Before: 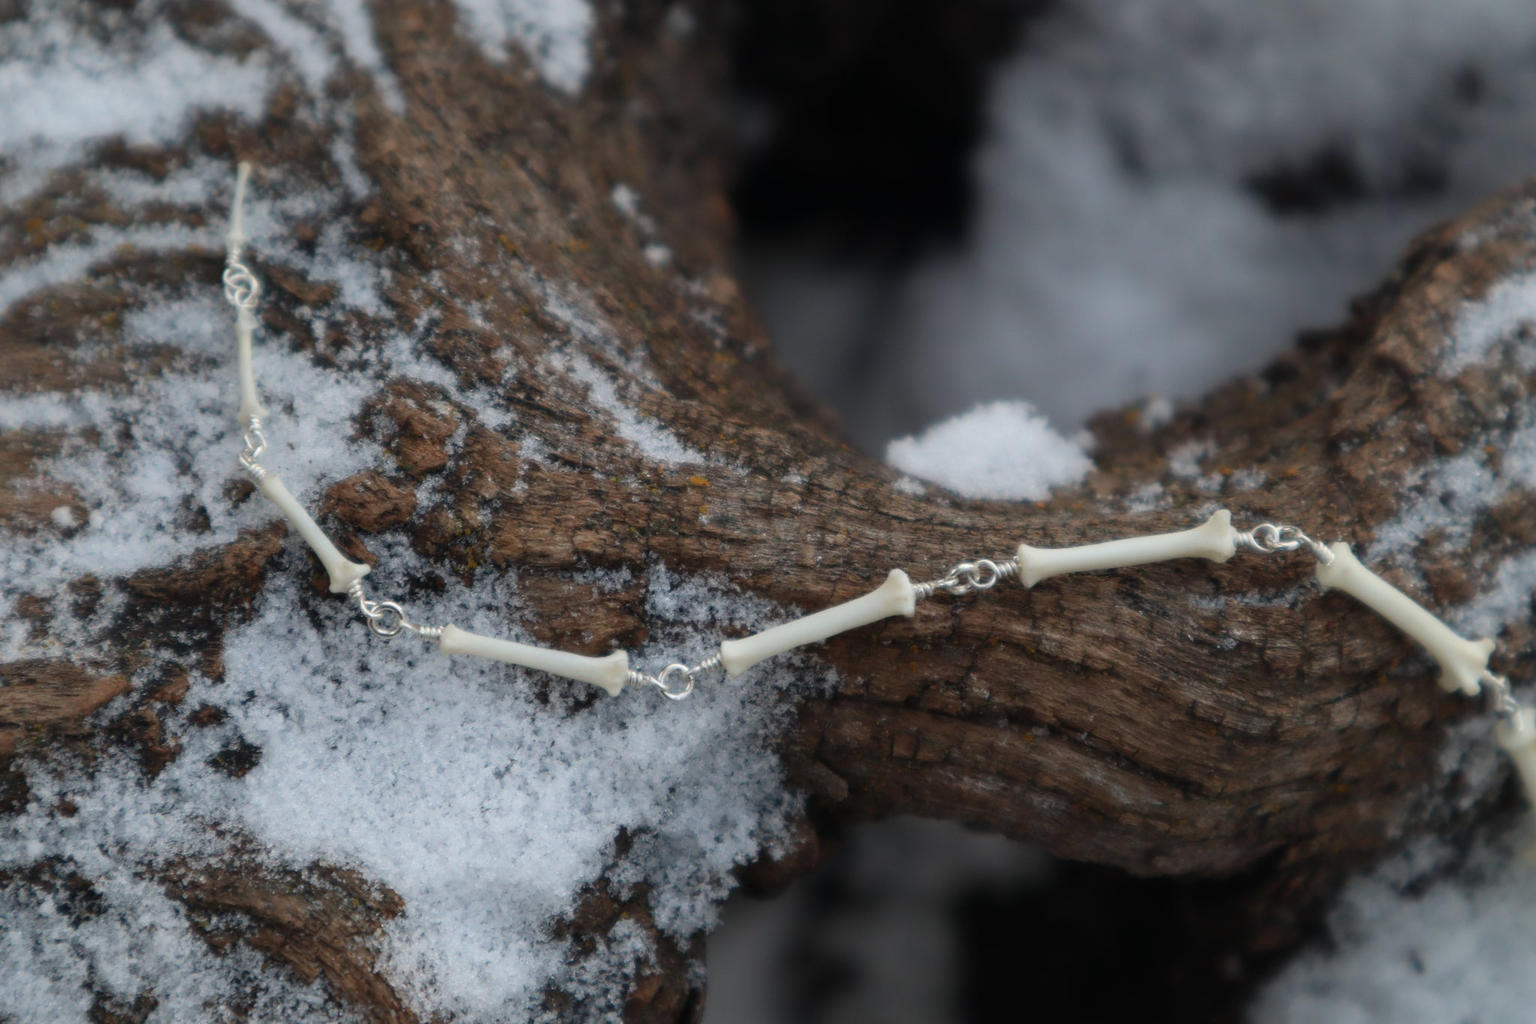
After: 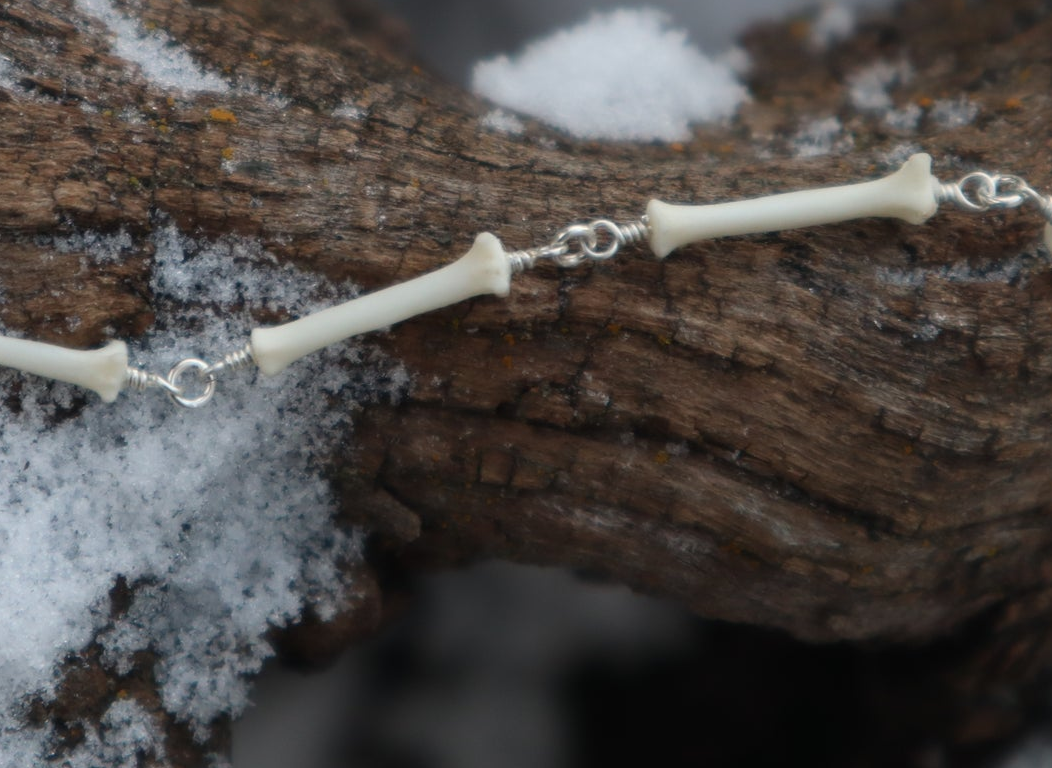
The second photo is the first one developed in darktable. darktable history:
crop: left 34.713%, top 38.536%, right 13.914%, bottom 5.196%
